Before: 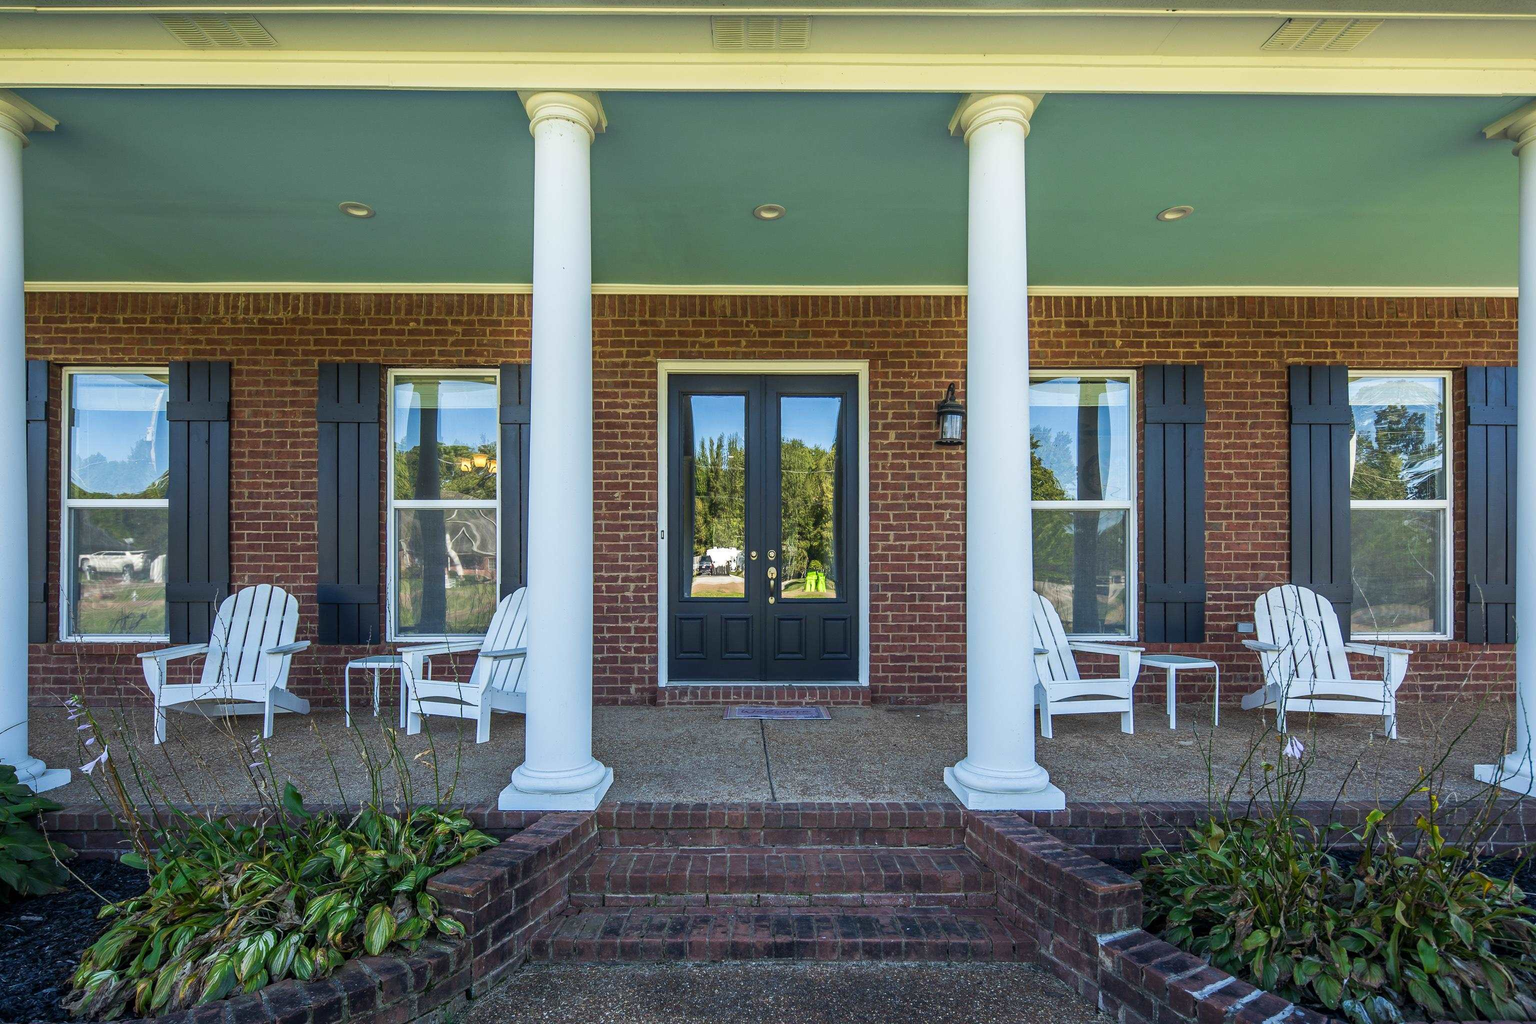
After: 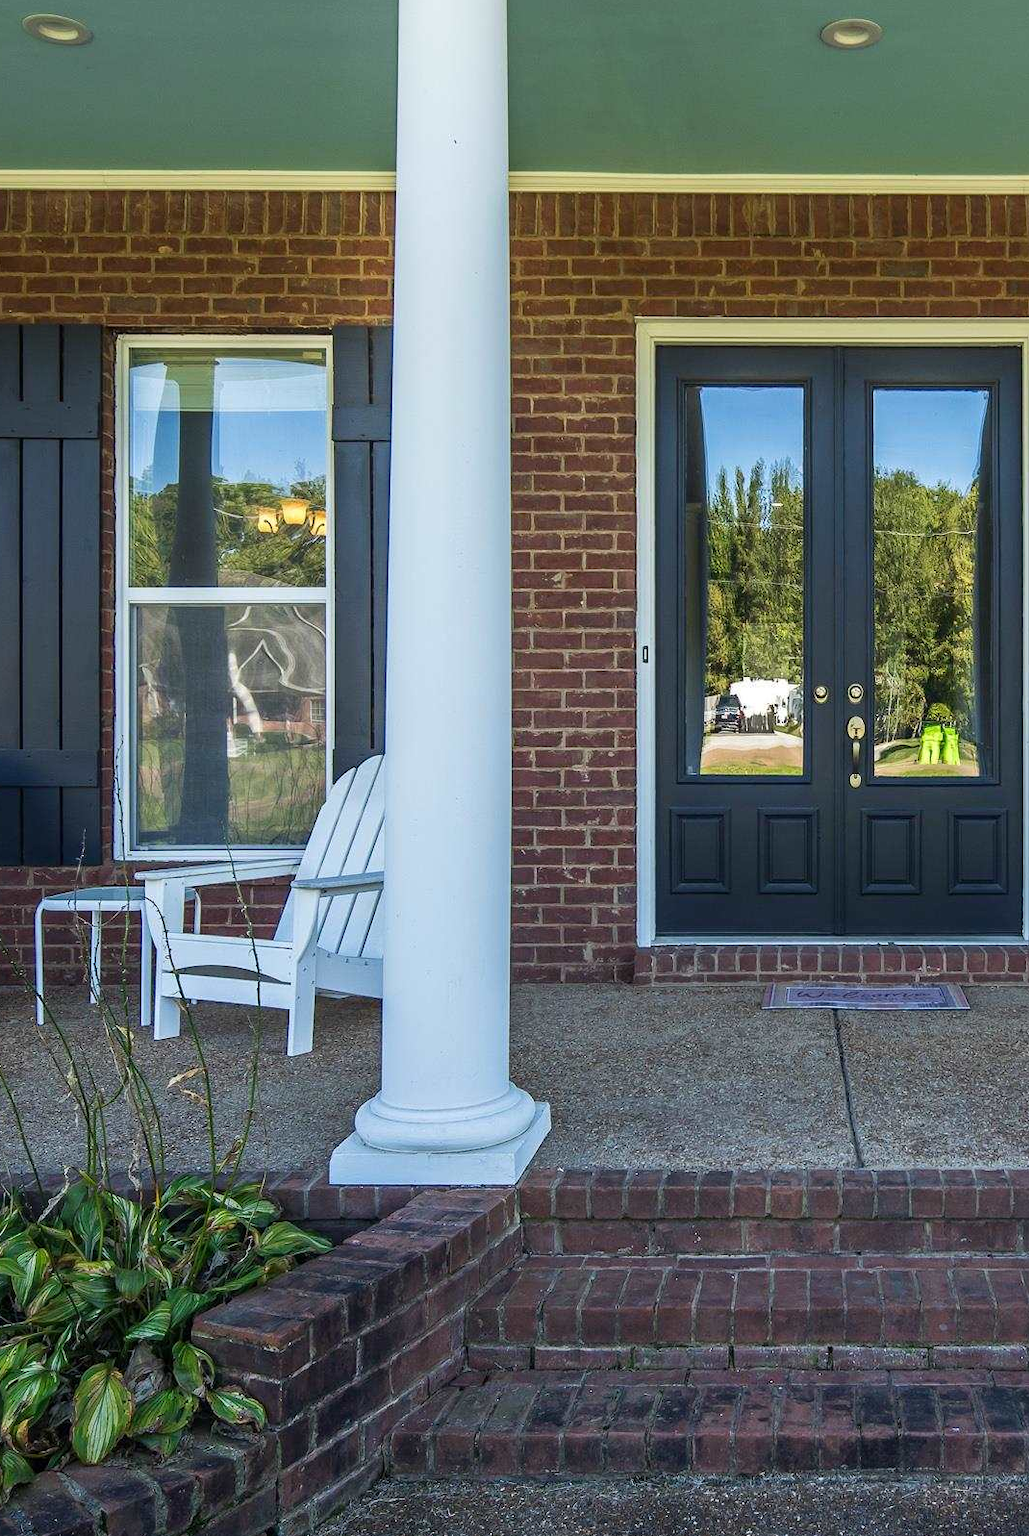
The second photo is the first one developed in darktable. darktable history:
crop and rotate: left 21.302%, top 19.024%, right 43.846%, bottom 2.964%
